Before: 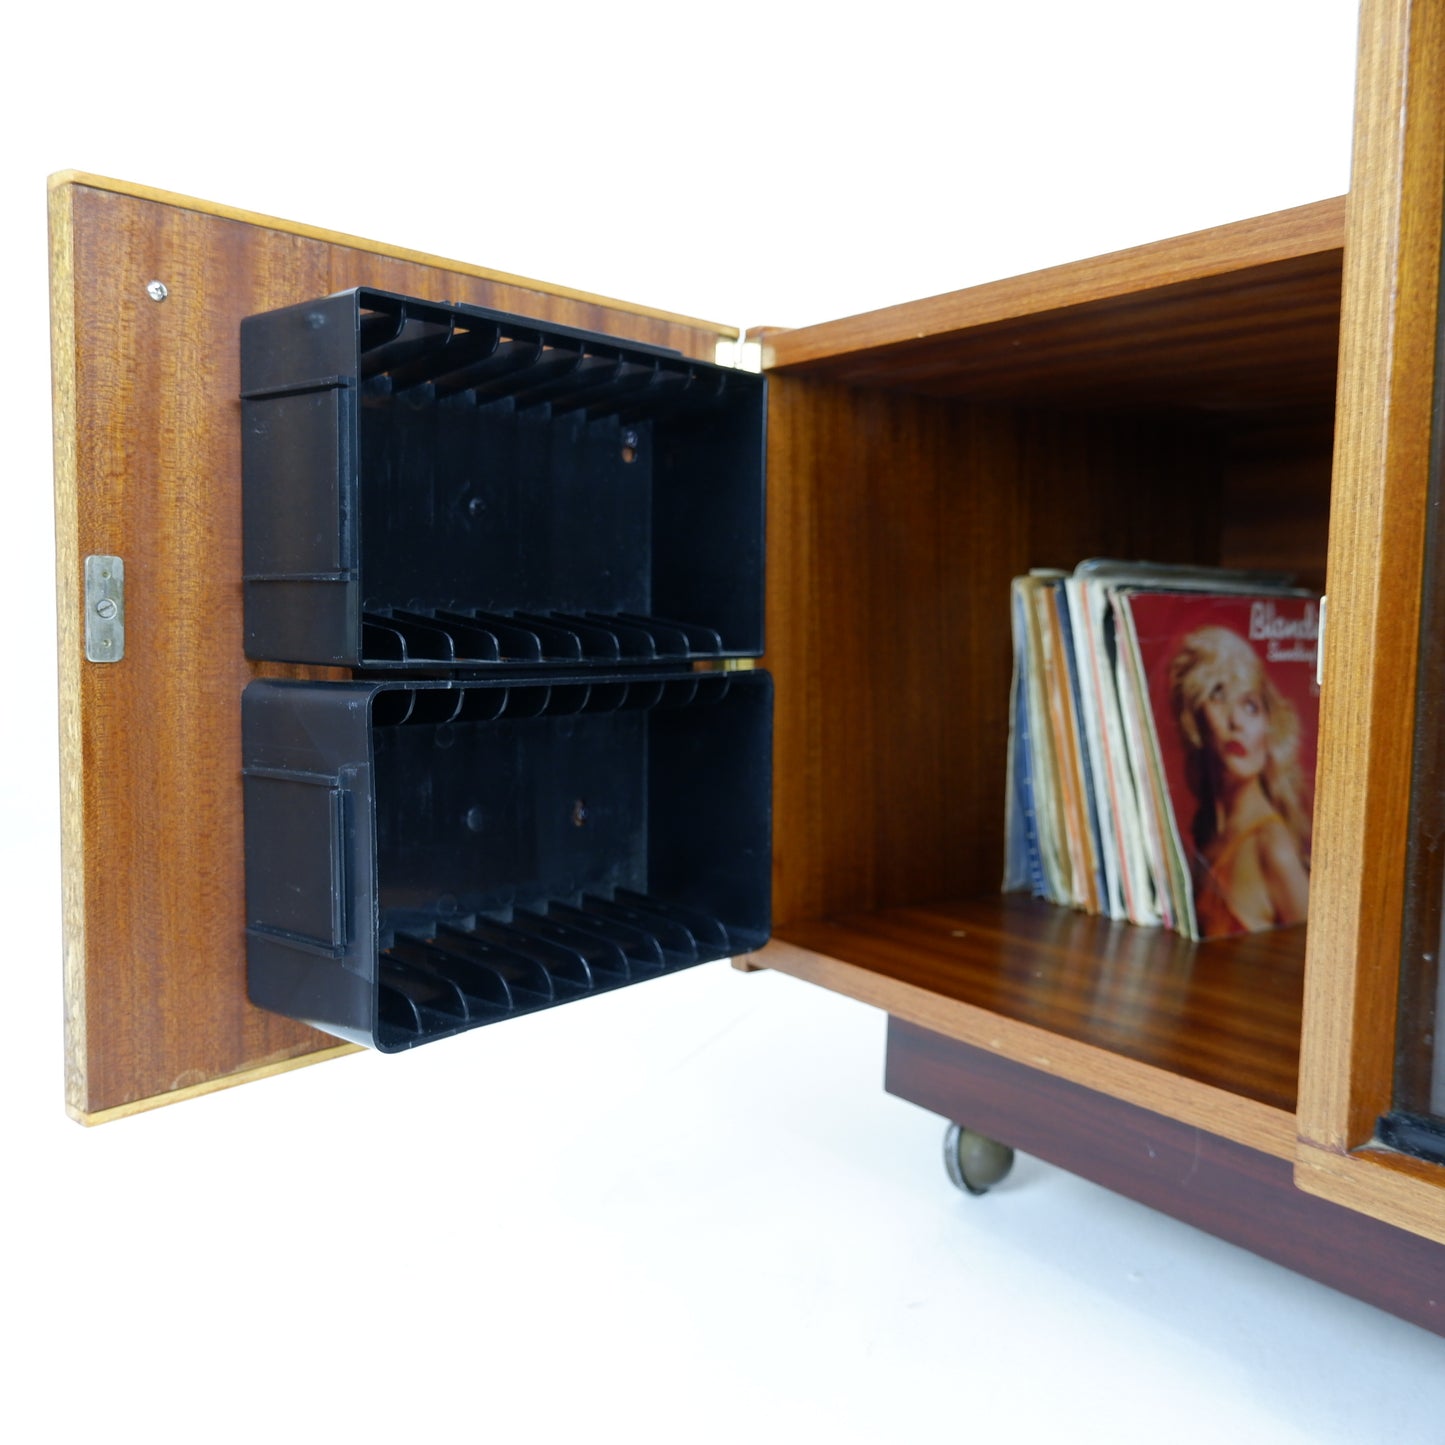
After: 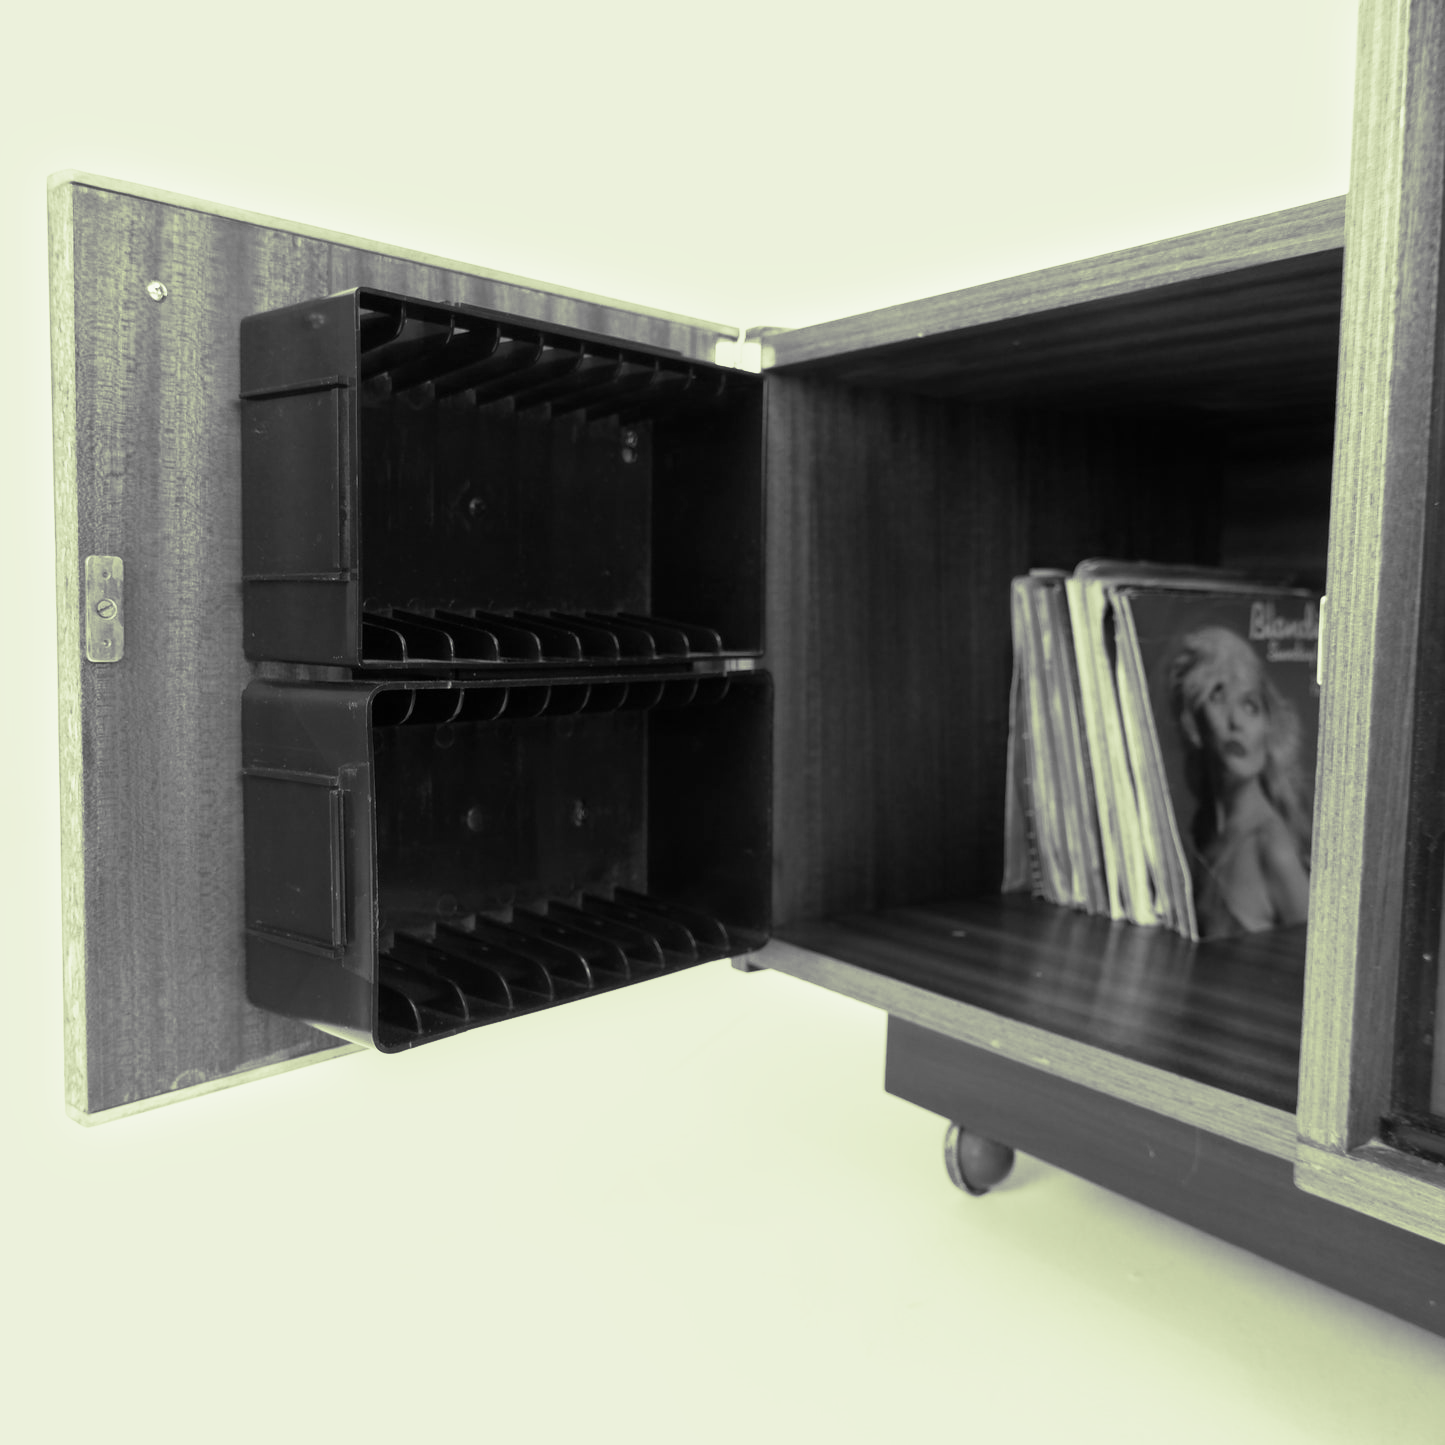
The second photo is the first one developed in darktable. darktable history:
shadows and highlights: shadows 0, highlights 40
split-toning: shadows › hue 290.82°, shadows › saturation 0.34, highlights › saturation 0.38, balance 0, compress 50%
monochrome: a 26.22, b 42.67, size 0.8
